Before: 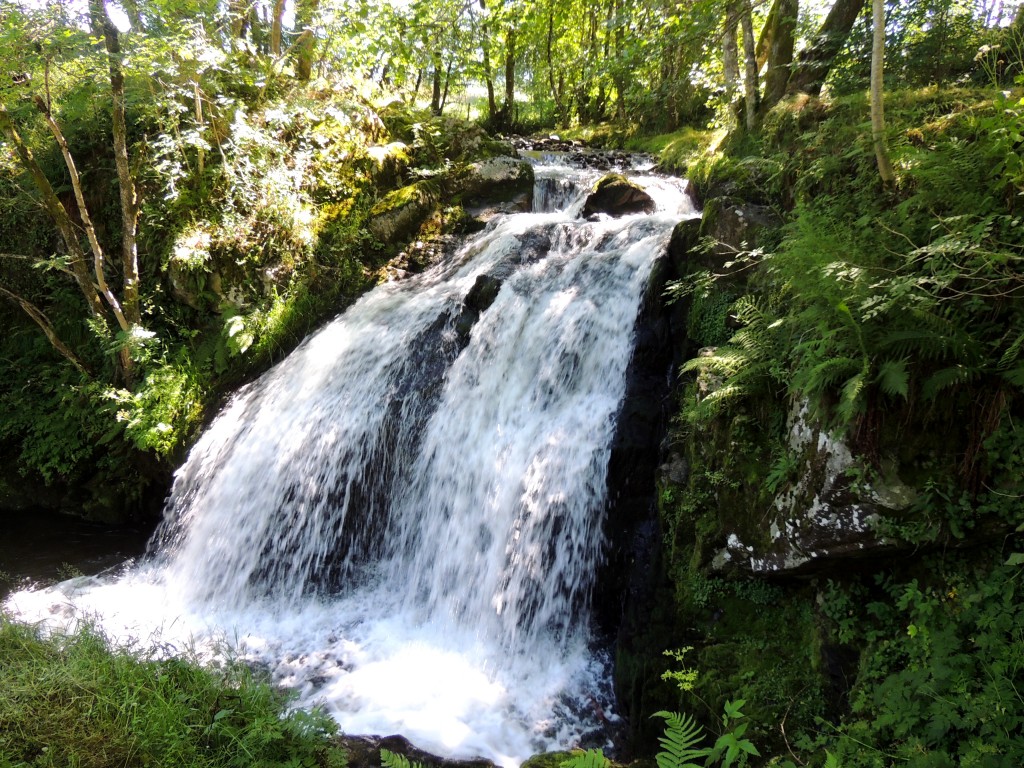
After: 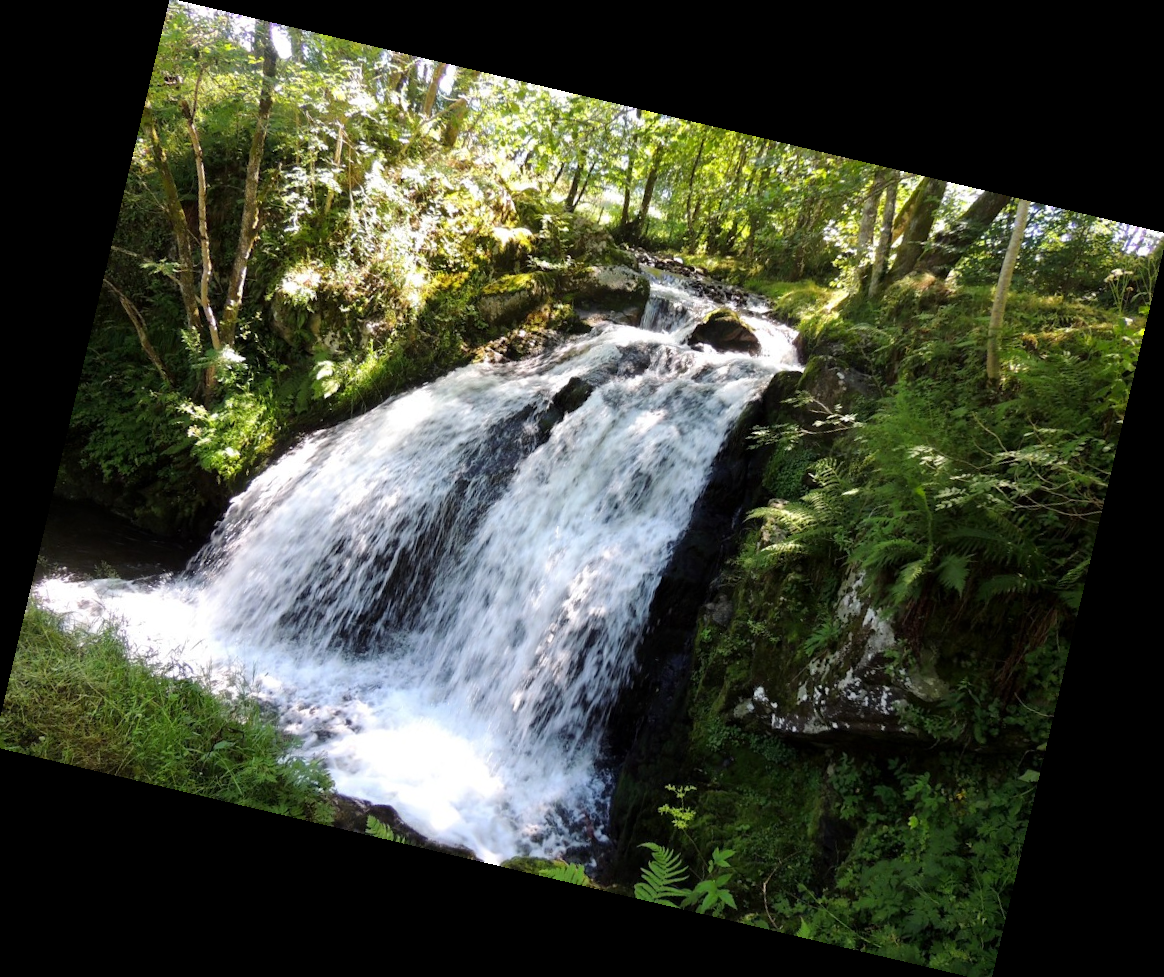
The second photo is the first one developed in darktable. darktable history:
rotate and perspective: rotation 13.27°, automatic cropping off
crop and rotate: left 0.614%, top 0.179%, bottom 0.309%
